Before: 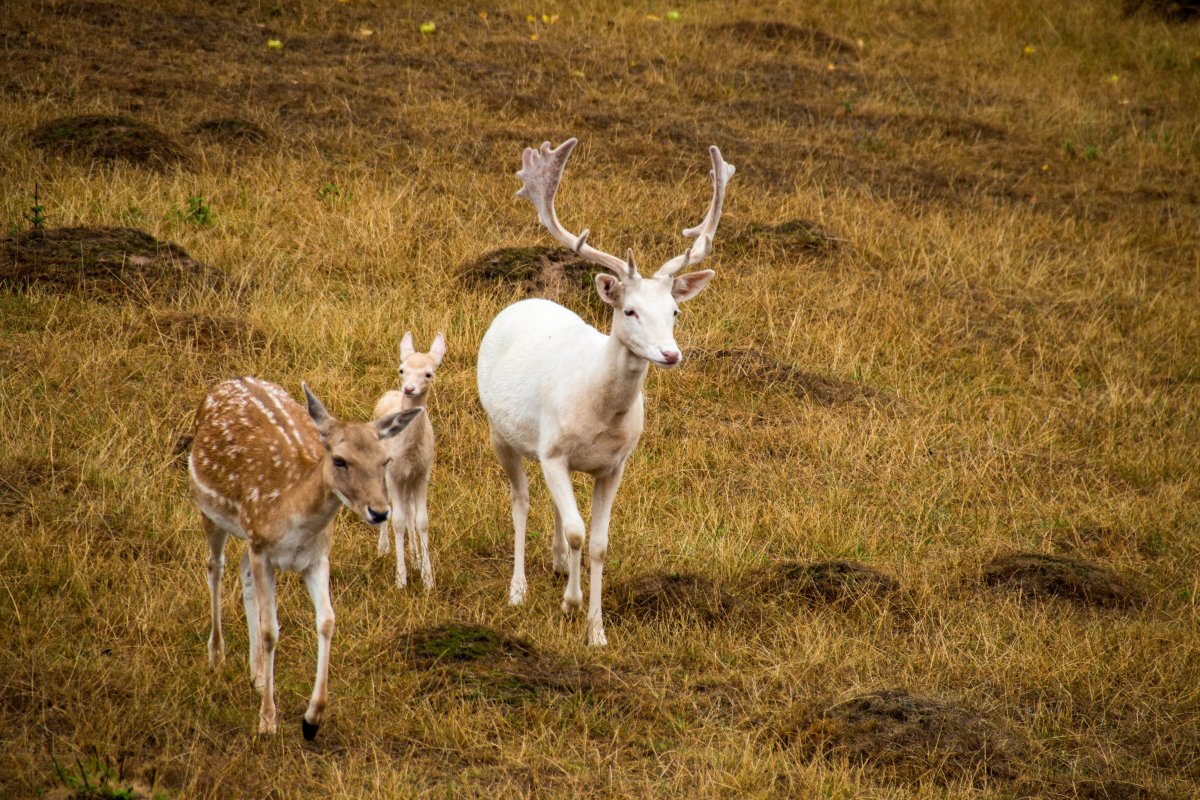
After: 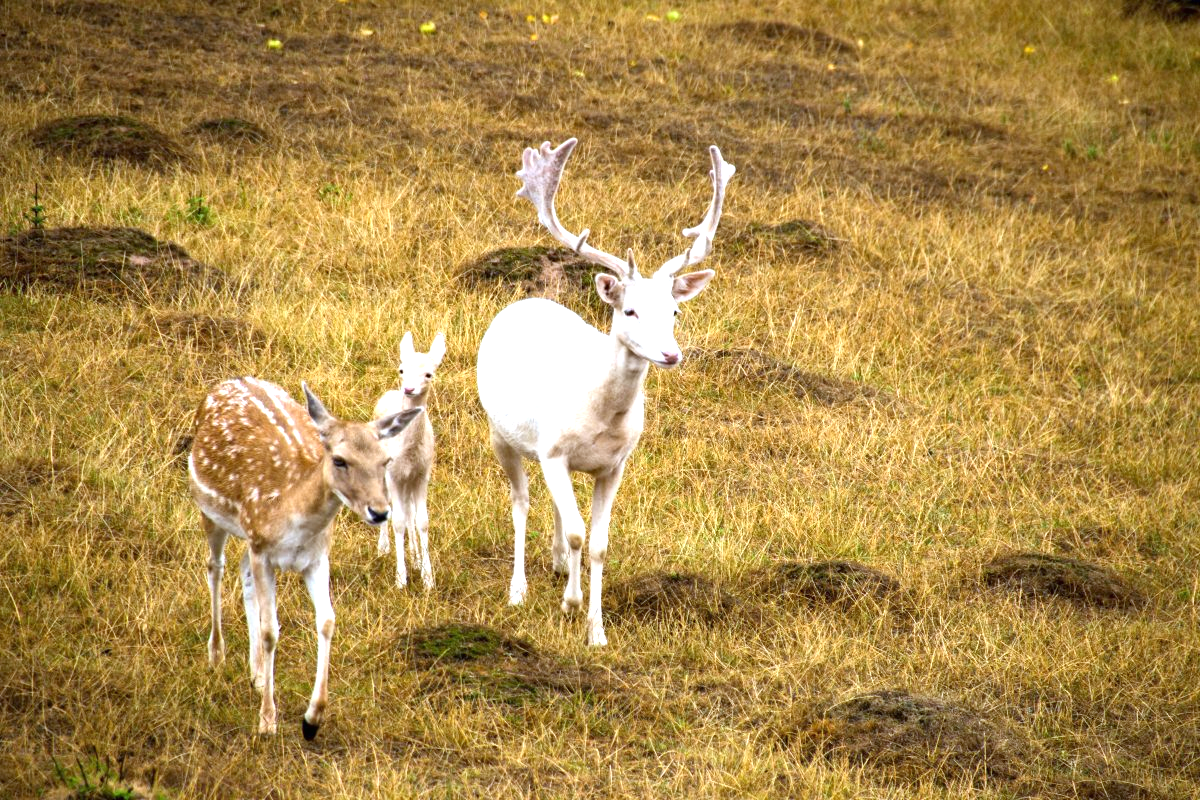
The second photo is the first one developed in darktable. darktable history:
exposure: black level correction 0, exposure 1.125 EV, compensate exposure bias true, compensate highlight preservation false
white balance: red 0.931, blue 1.11
